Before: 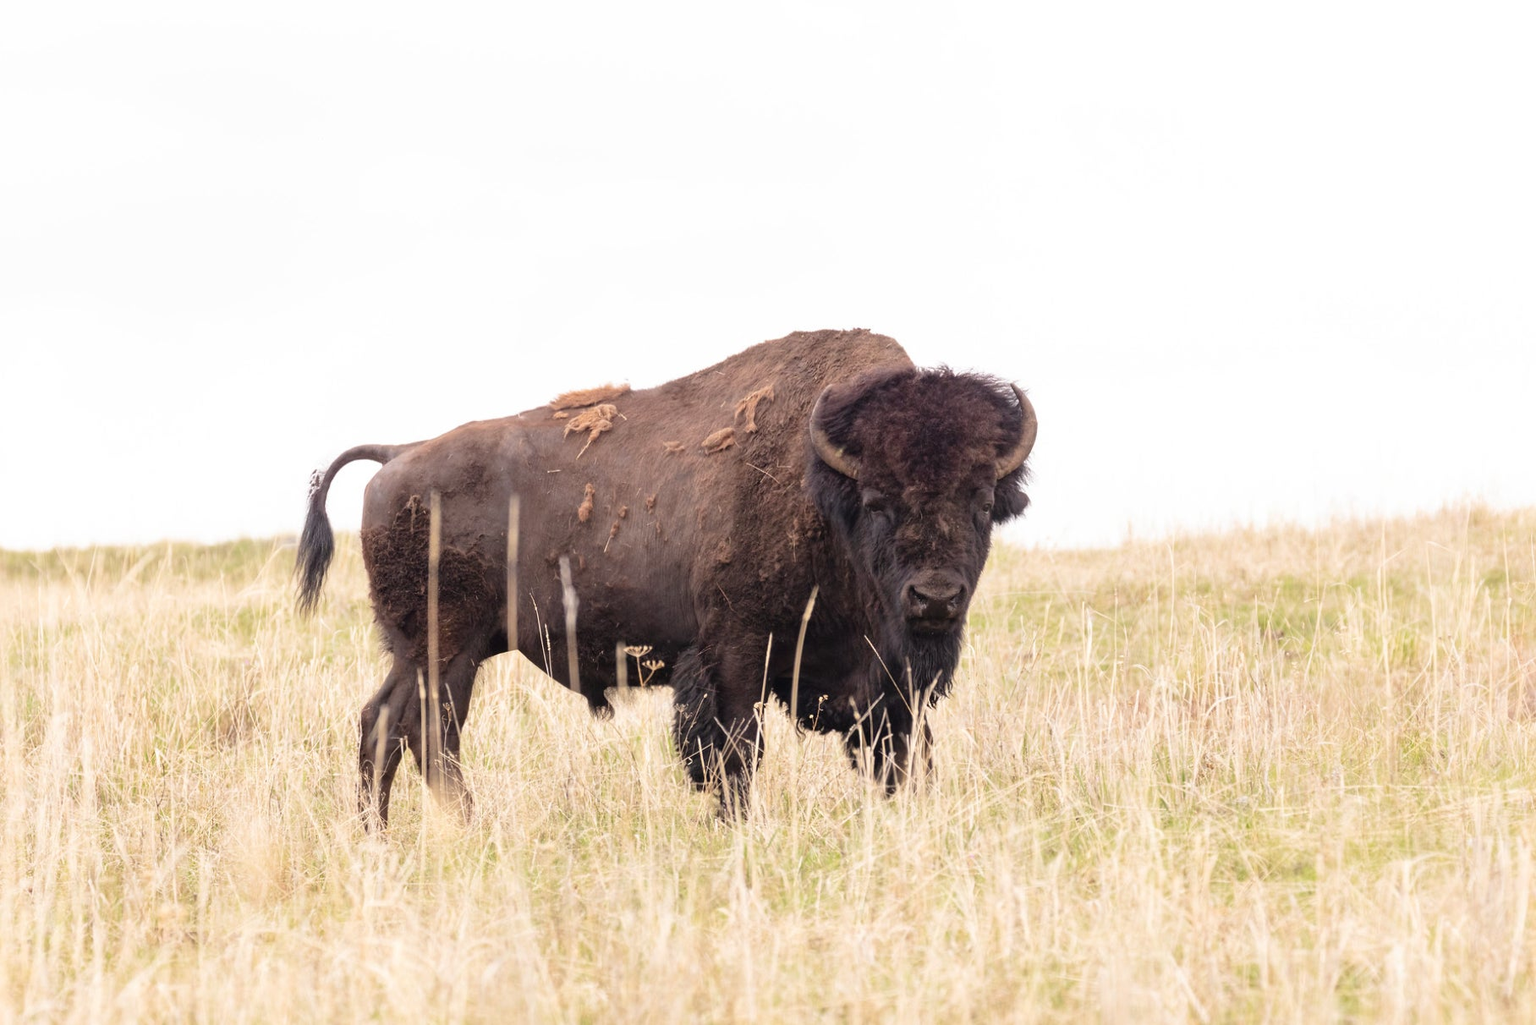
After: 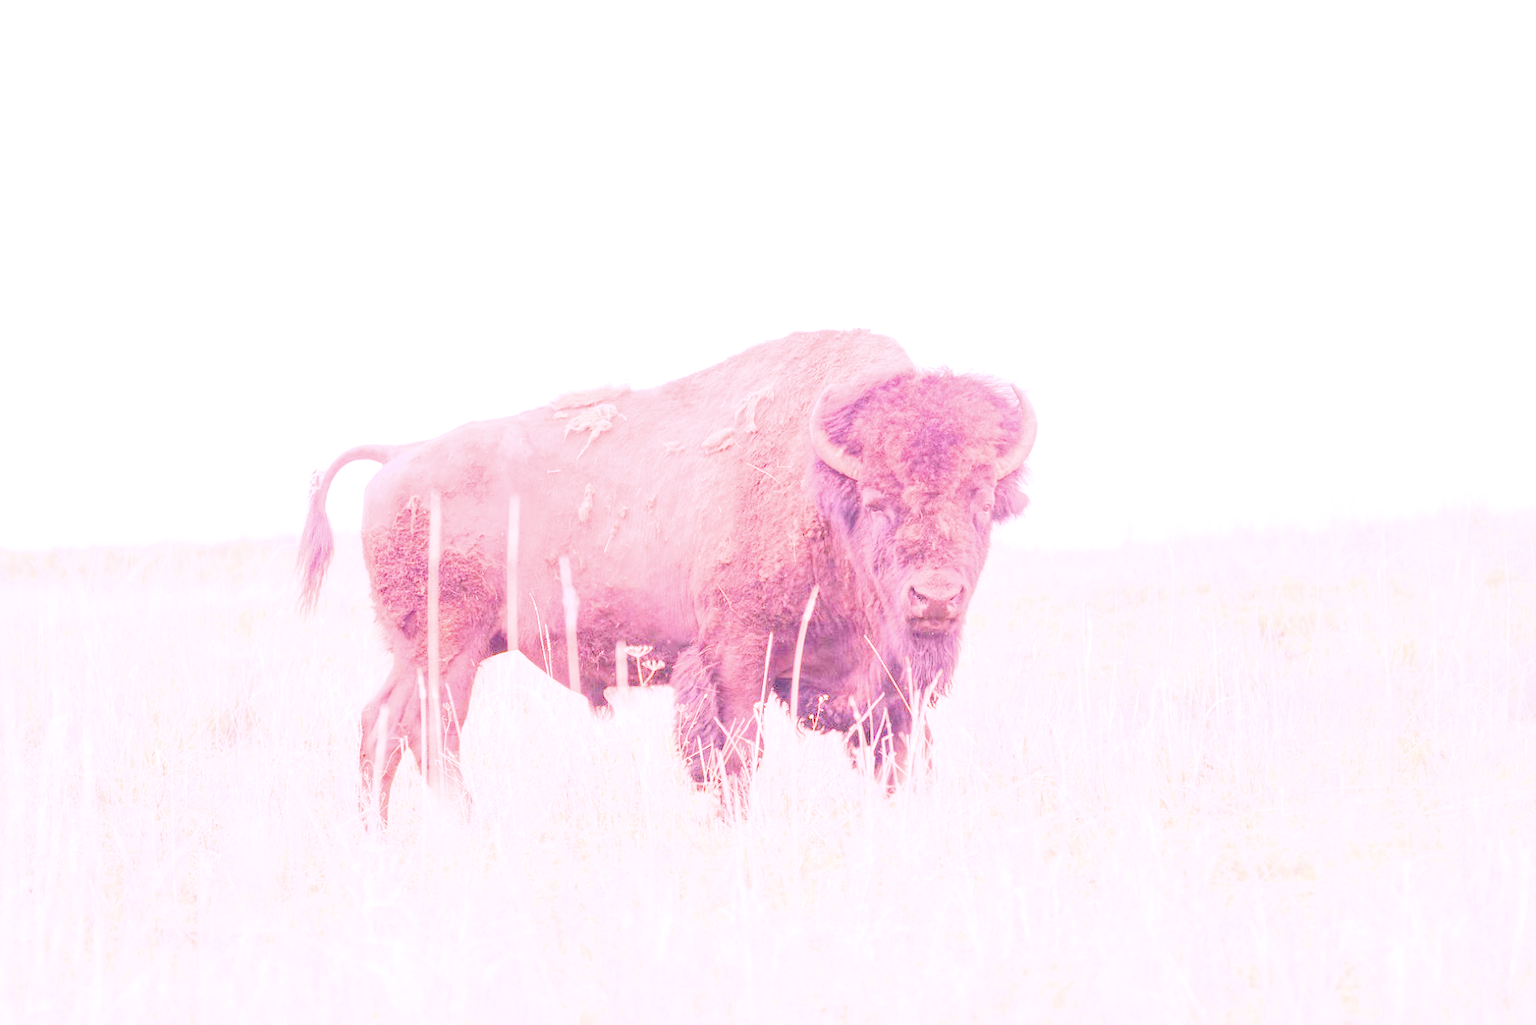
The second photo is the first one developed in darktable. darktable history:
local contrast: on, module defaults
color balance rgb: perceptual saturation grading › global saturation 30%, global vibrance 20%
exposure: black level correction 0, exposure 1.5 EV, compensate exposure bias true, compensate highlight preservation false
filmic rgb: black relative exposure -5 EV, hardness 2.88, contrast 1.3
highlight reconstruction: on, module defaults
white balance: red 1.932, blue 1.486, emerald 1
